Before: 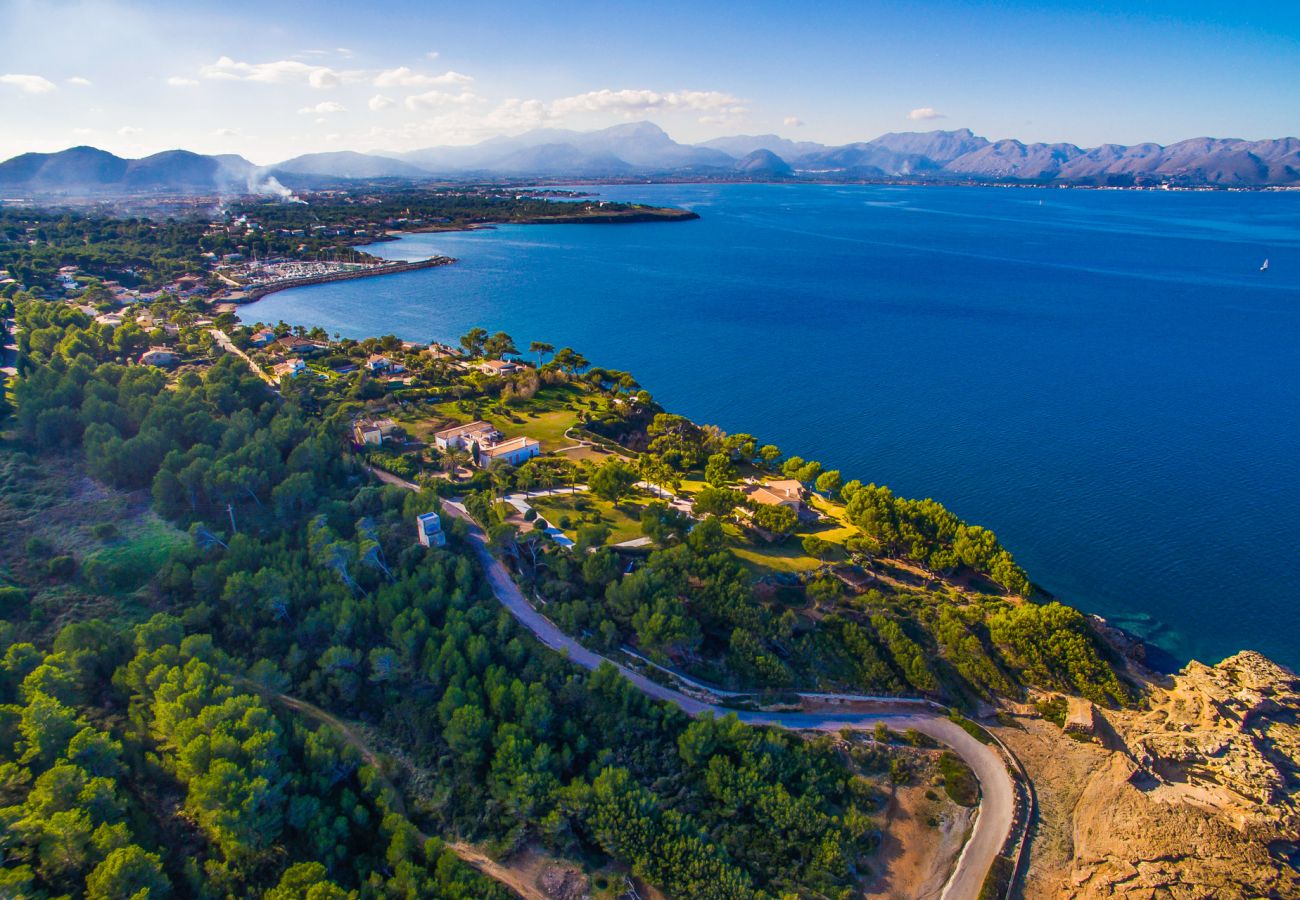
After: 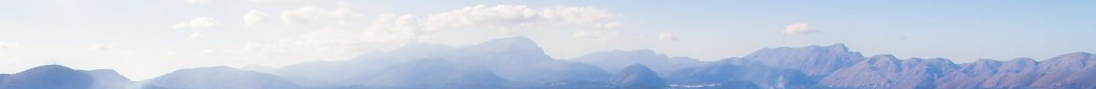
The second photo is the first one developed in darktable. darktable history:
crop and rotate: left 9.644%, top 9.491%, right 6.021%, bottom 80.509%
soften: size 60.24%, saturation 65.46%, brightness 0.506 EV, mix 25.7%
